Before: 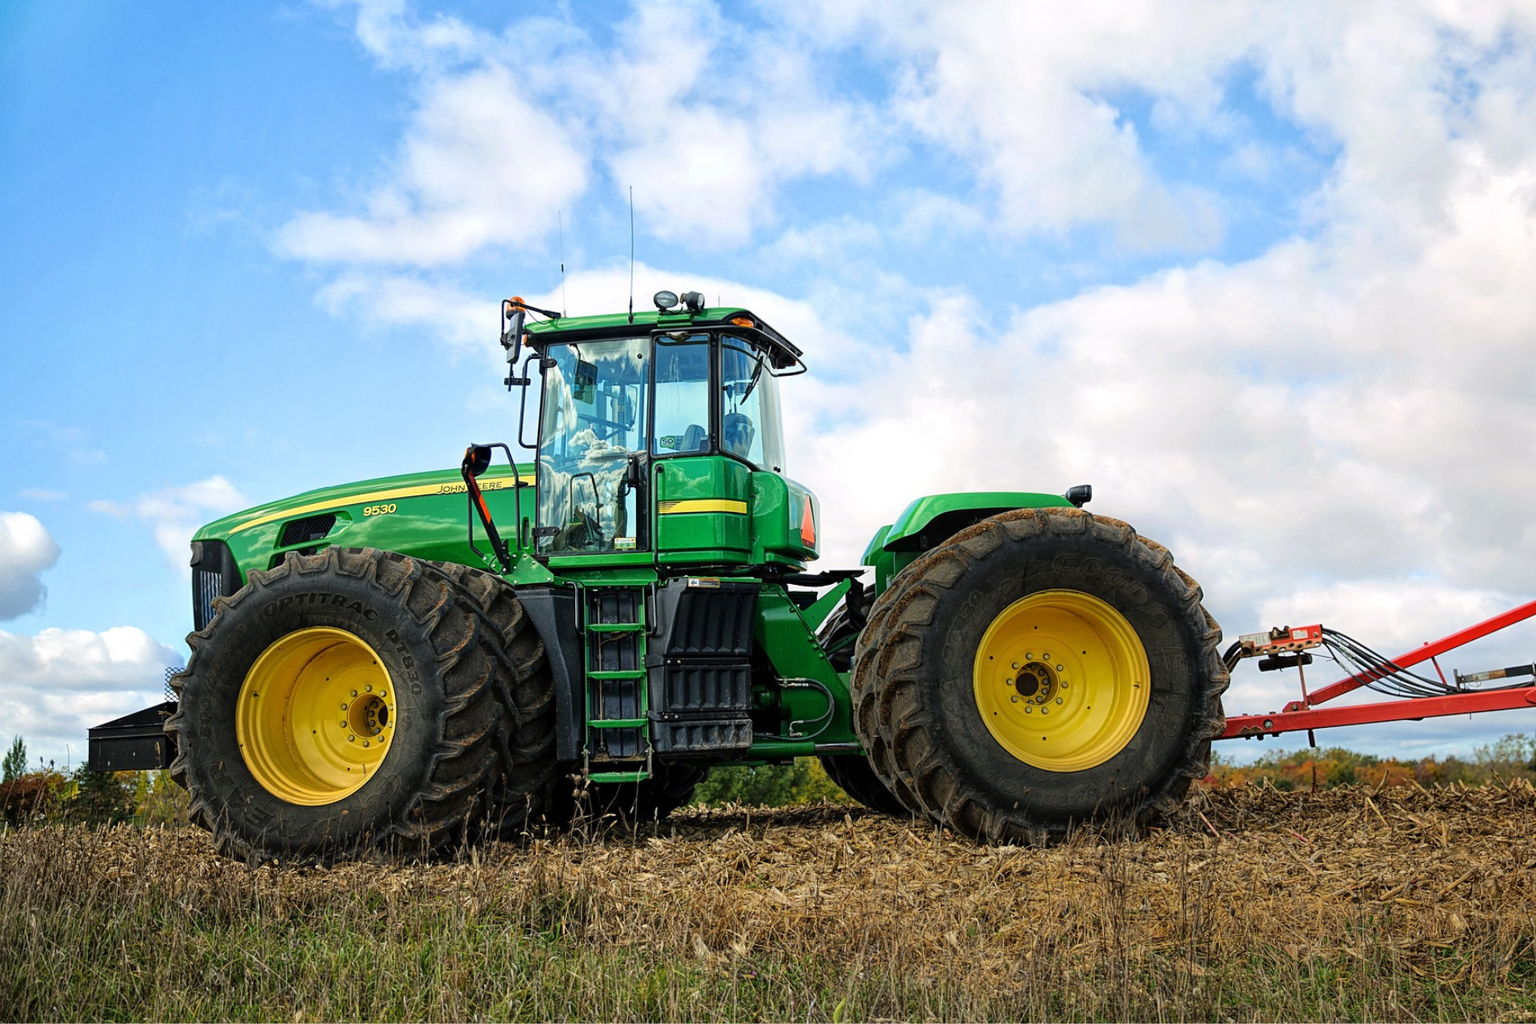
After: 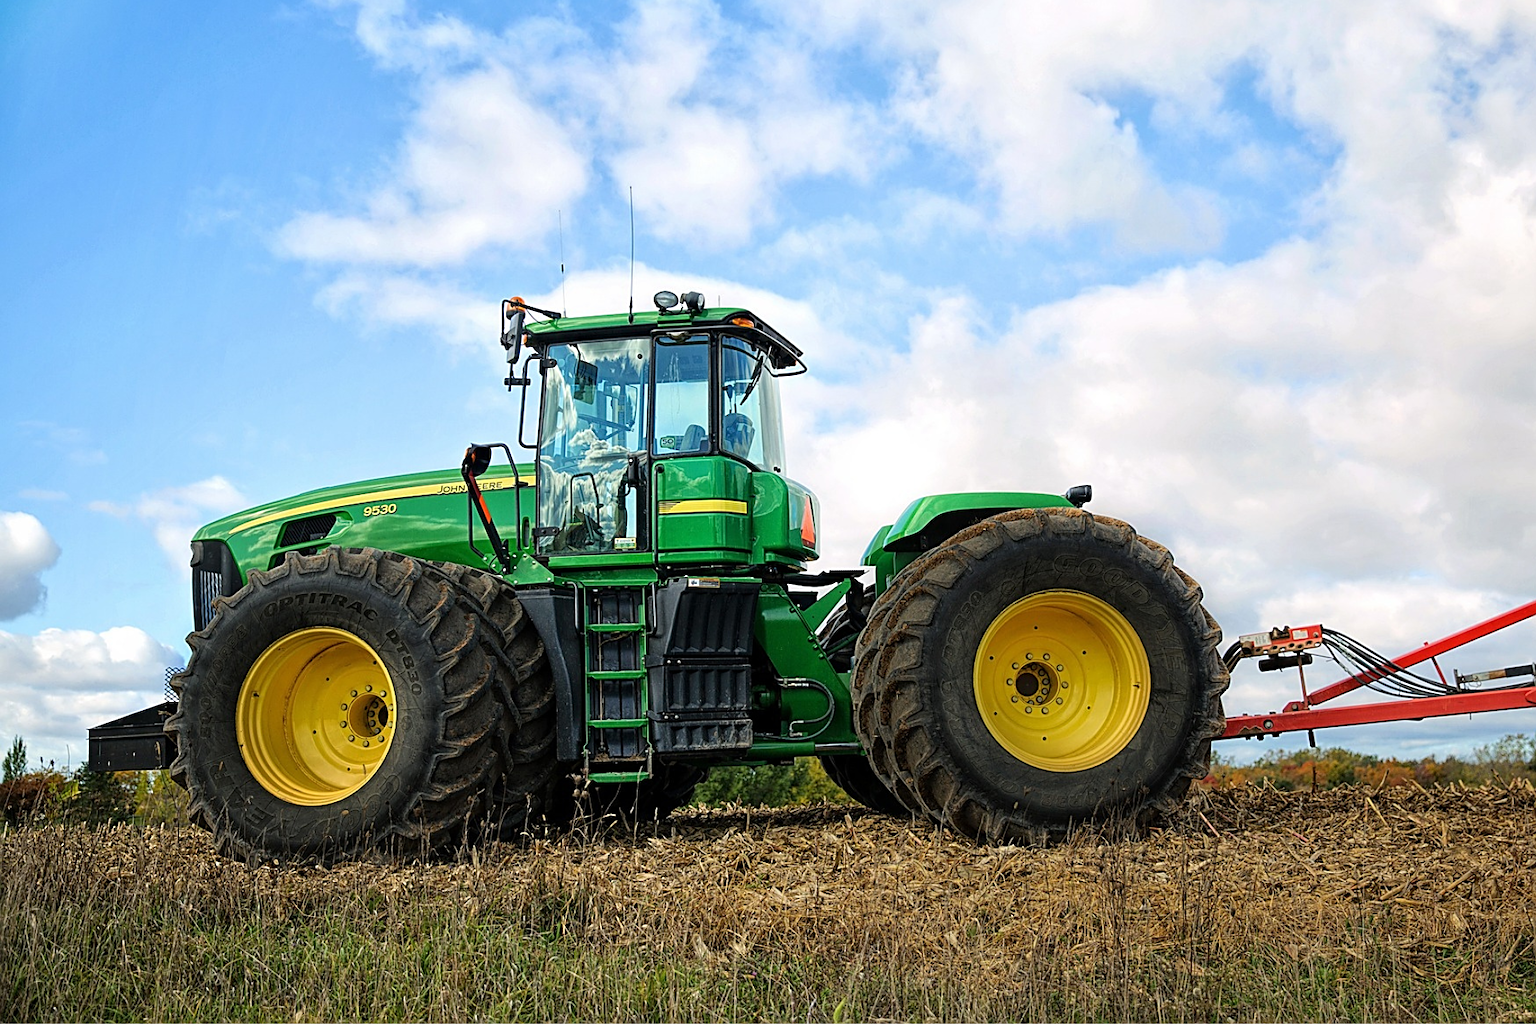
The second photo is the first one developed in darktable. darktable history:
sharpen: amount 0.483
